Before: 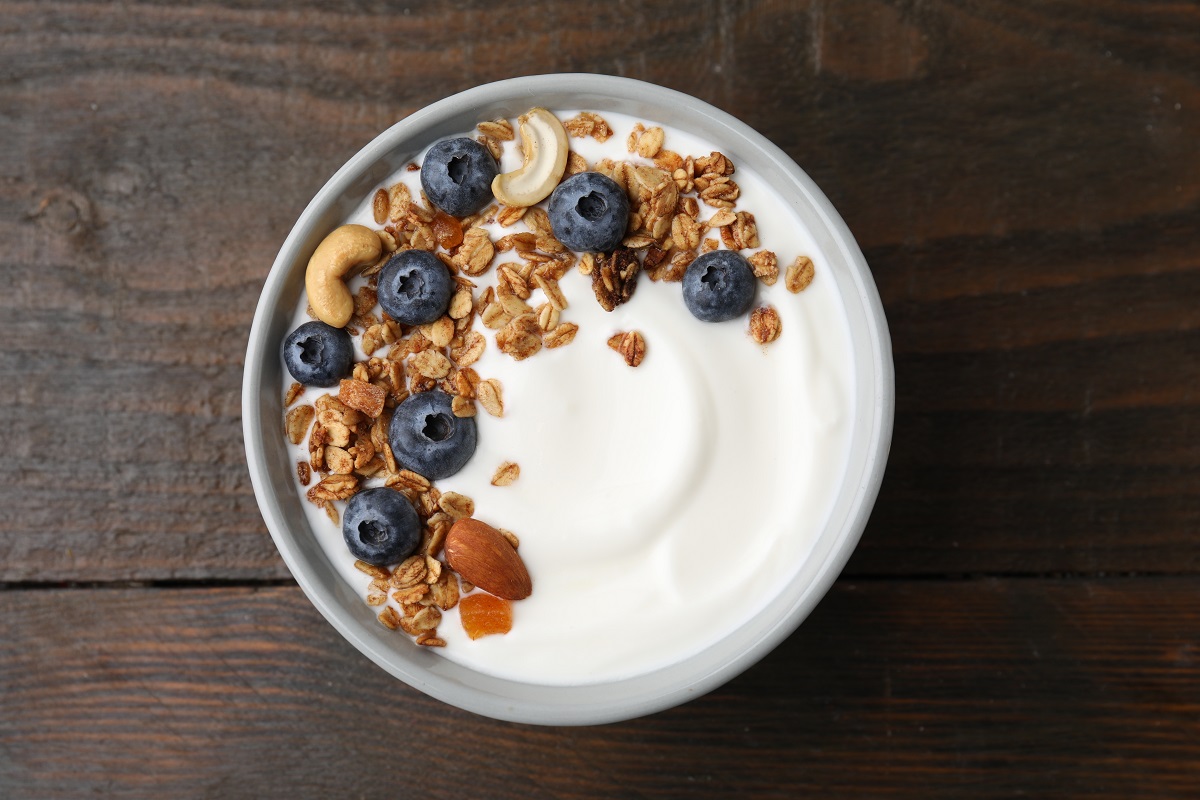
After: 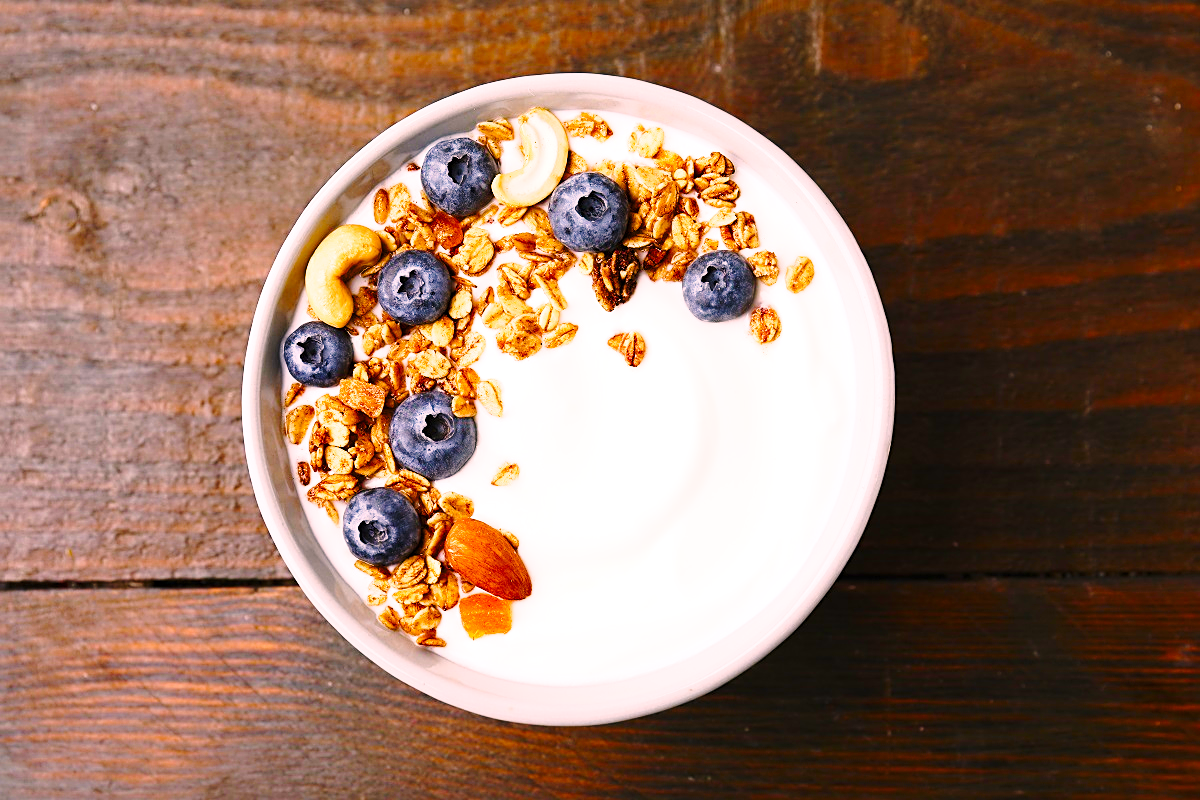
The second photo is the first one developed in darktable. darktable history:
base curve: curves: ch0 [(0, 0) (0.028, 0.03) (0.121, 0.232) (0.46, 0.748) (0.859, 0.968) (1, 1)], preserve colors none
color correction: highlights a* 14.52, highlights b* 4.84
sharpen: on, module defaults
color balance rgb: linear chroma grading › shadows -2.2%, linear chroma grading › highlights -15%, linear chroma grading › global chroma -10%, linear chroma grading › mid-tones -10%, perceptual saturation grading › global saturation 45%, perceptual saturation grading › highlights -50%, perceptual saturation grading › shadows 30%, perceptual brilliance grading › global brilliance 18%, global vibrance 45%
